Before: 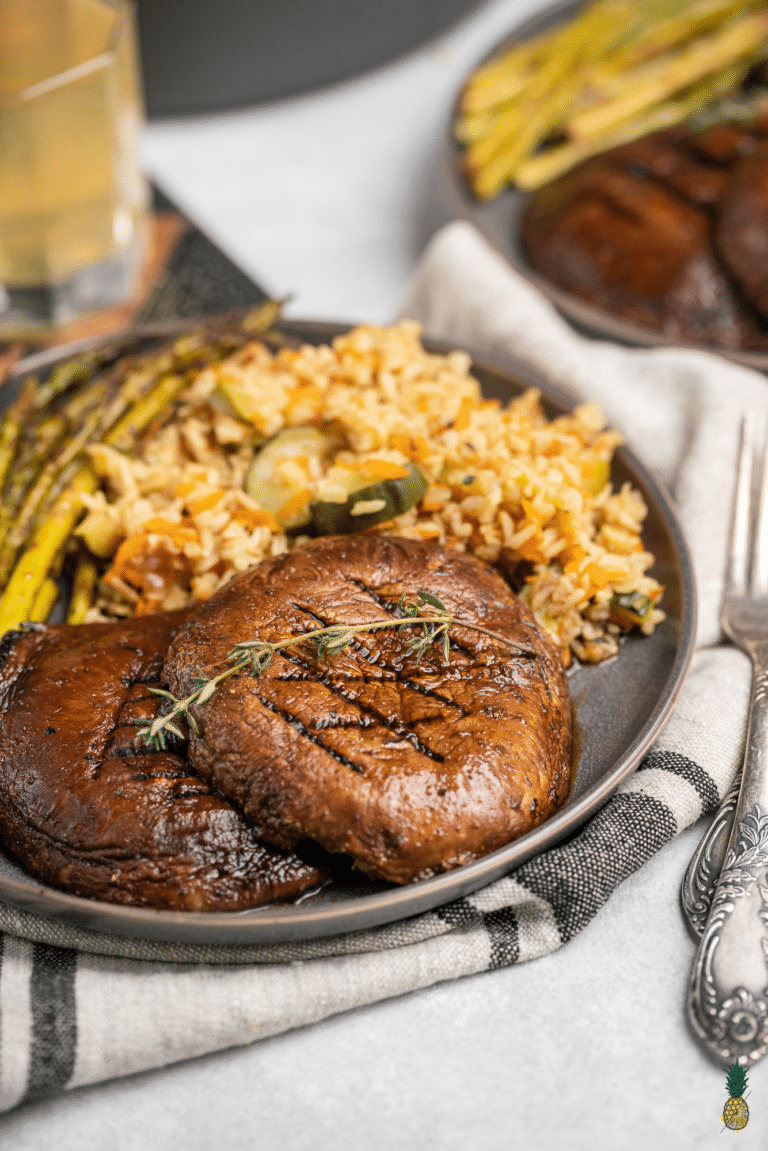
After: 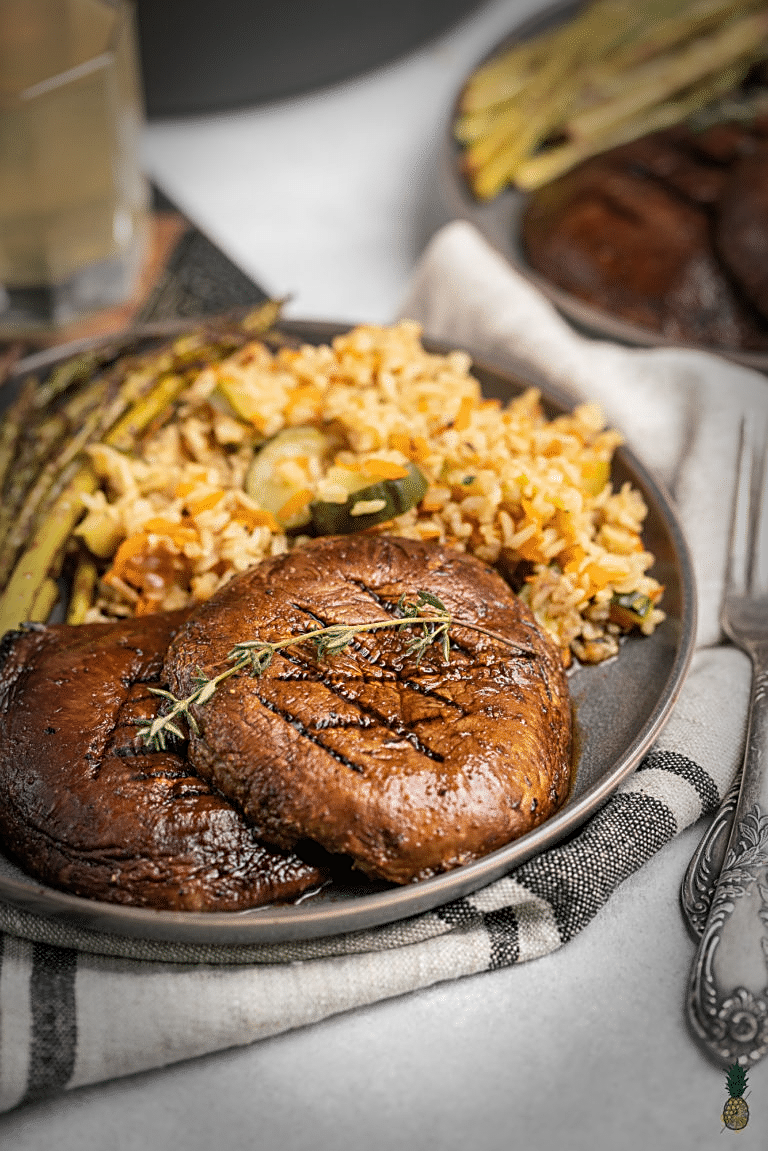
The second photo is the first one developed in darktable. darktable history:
vignetting: fall-off start 66.7%, fall-off radius 39.74%, brightness -0.576, saturation -0.258, automatic ratio true, width/height ratio 0.671, dithering 16-bit output
sharpen: on, module defaults
